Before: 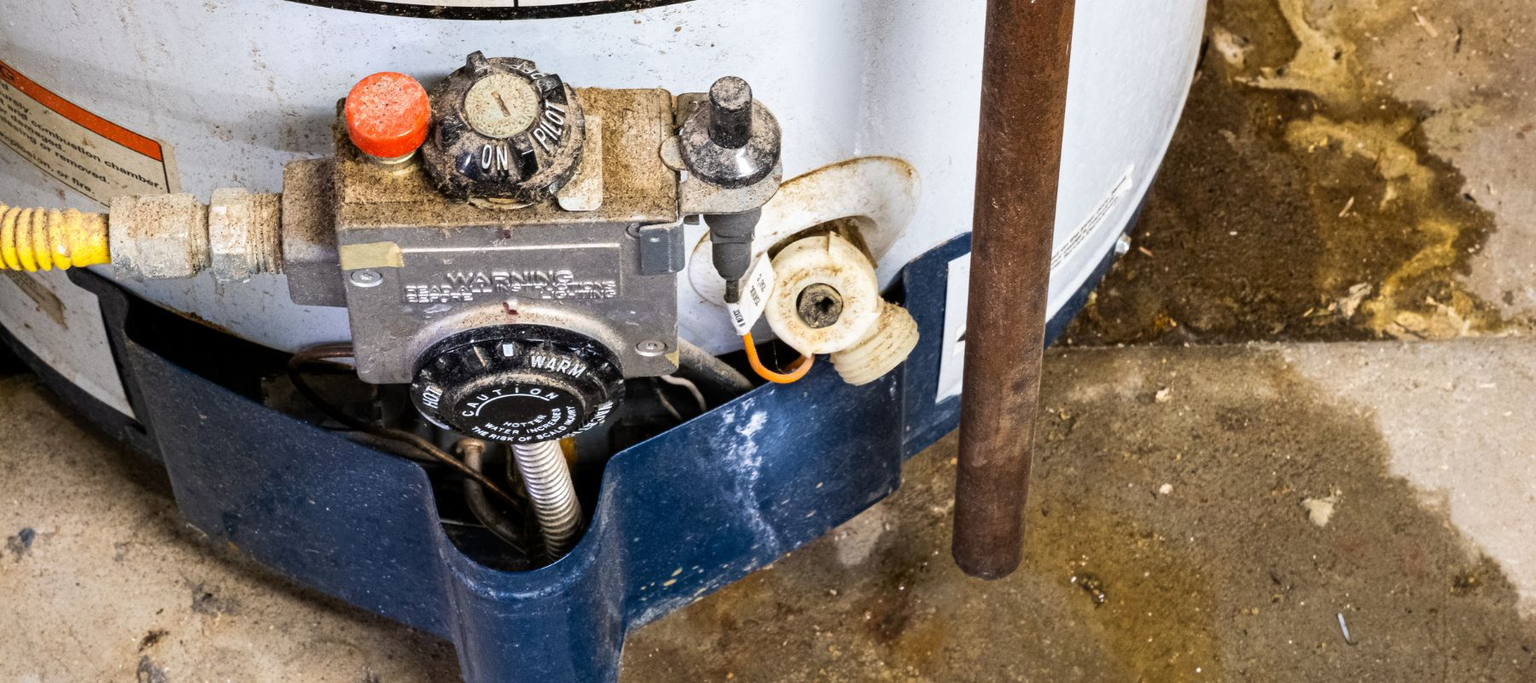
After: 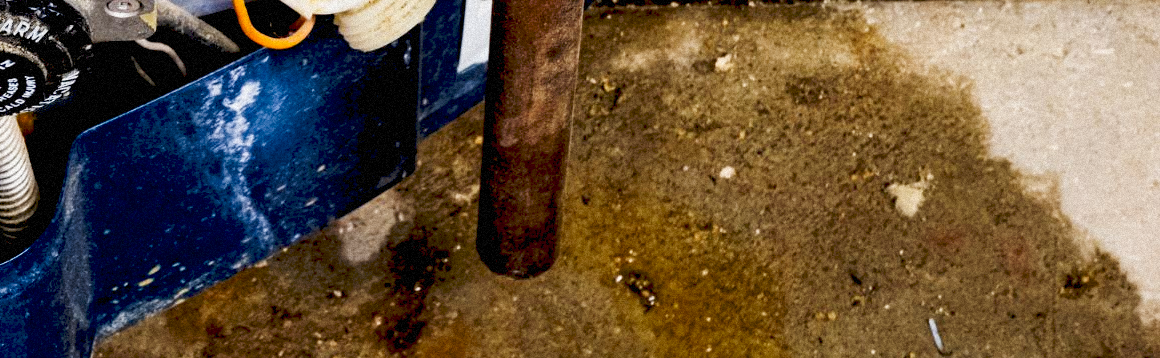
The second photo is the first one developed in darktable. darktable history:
tone curve: curves: ch0 [(0, 0) (0.003, 0.077) (0.011, 0.089) (0.025, 0.105) (0.044, 0.122) (0.069, 0.134) (0.1, 0.151) (0.136, 0.171) (0.177, 0.198) (0.224, 0.23) (0.277, 0.273) (0.335, 0.343) (0.399, 0.422) (0.468, 0.508) (0.543, 0.601) (0.623, 0.695) (0.709, 0.782) (0.801, 0.866) (0.898, 0.934) (1, 1)], preserve colors none
crop and rotate: left 35.509%, top 50.238%, bottom 4.934%
grain: mid-tones bias 0%
exposure: black level correction 0.046, exposure -0.228 EV, compensate highlight preservation false
